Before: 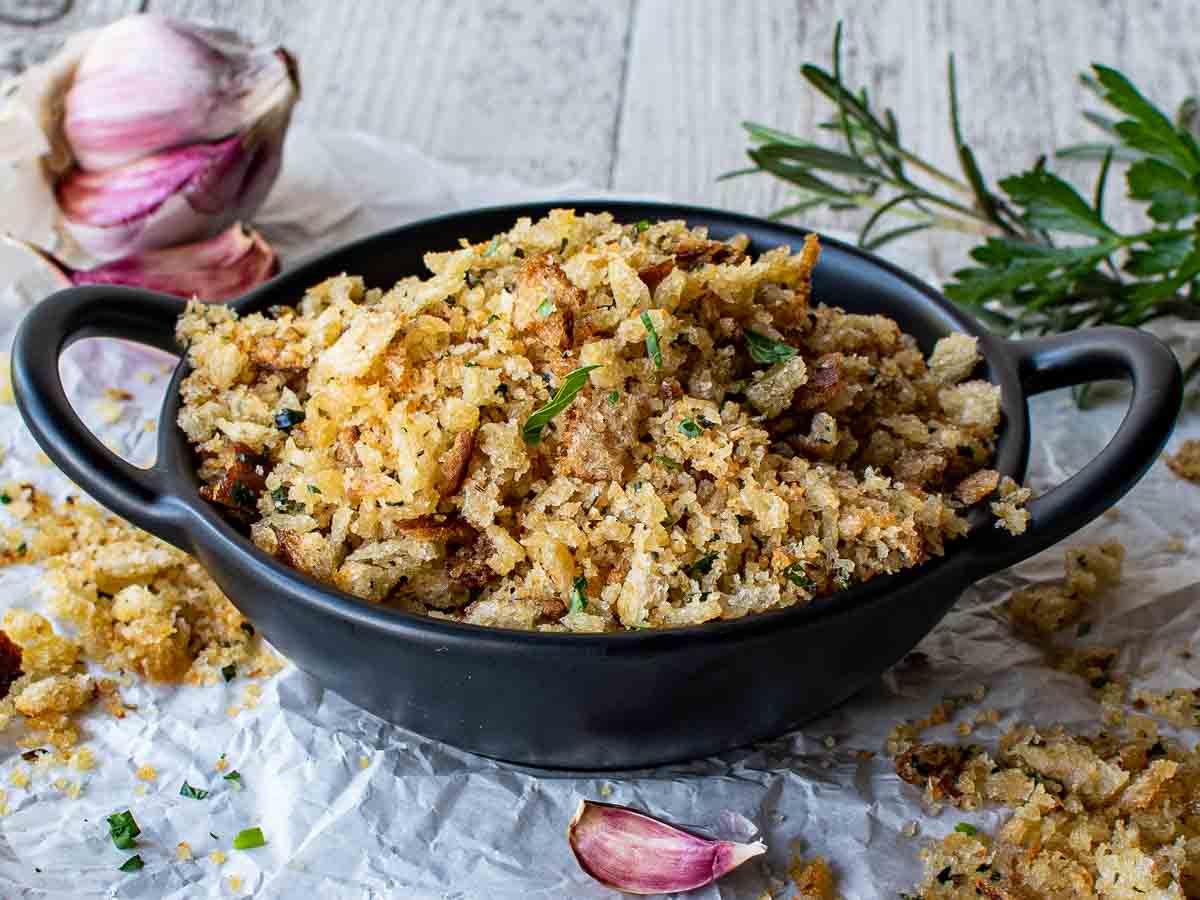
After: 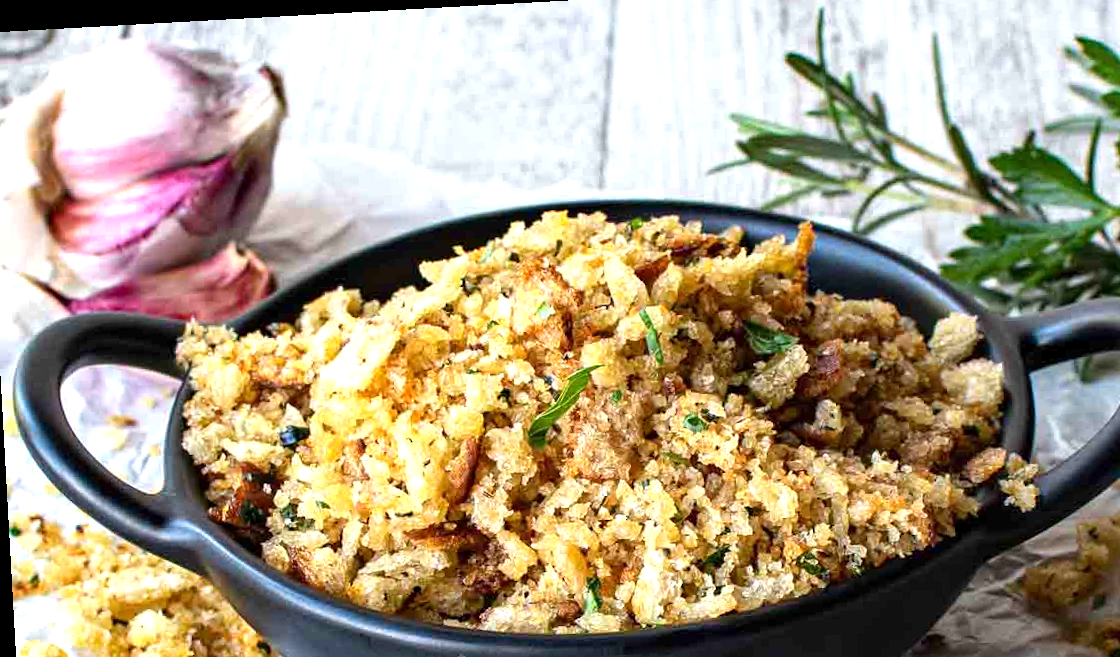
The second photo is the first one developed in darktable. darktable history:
crop: left 1.509%, top 3.452%, right 7.696%, bottom 28.452%
rotate and perspective: rotation -3.18°, automatic cropping off
exposure: exposure 0.74 EV, compensate highlight preservation false
